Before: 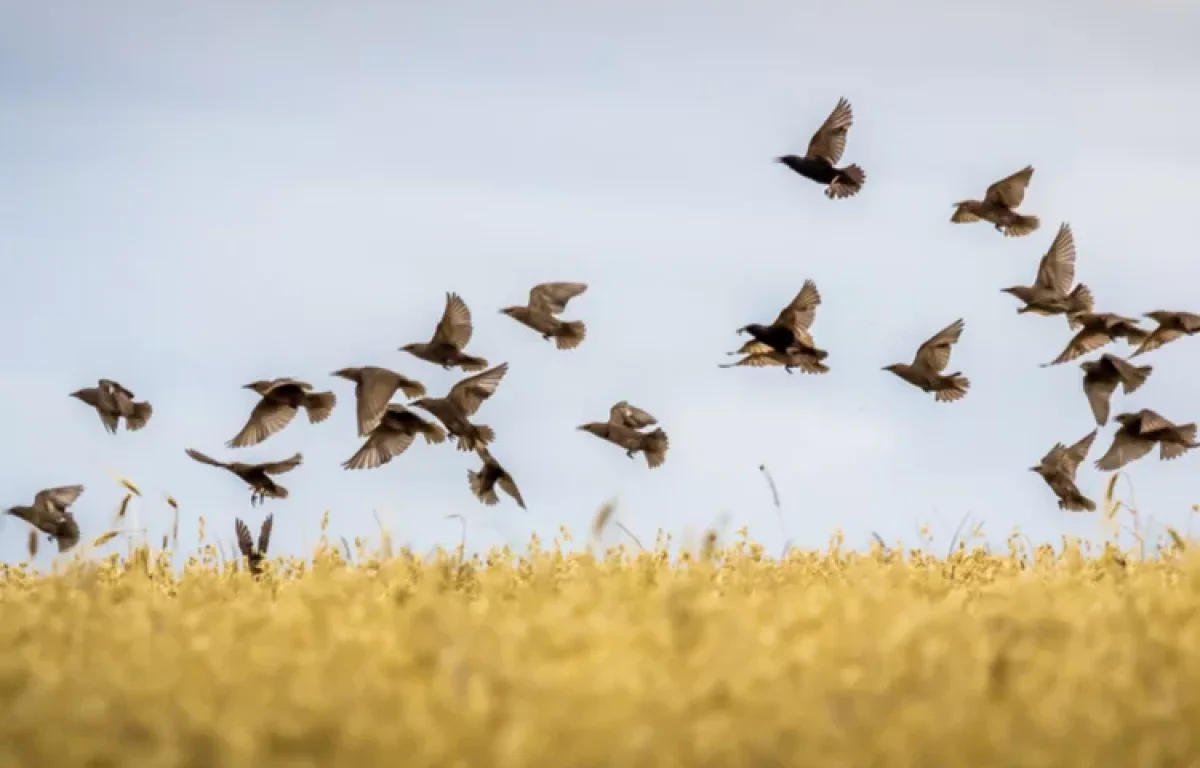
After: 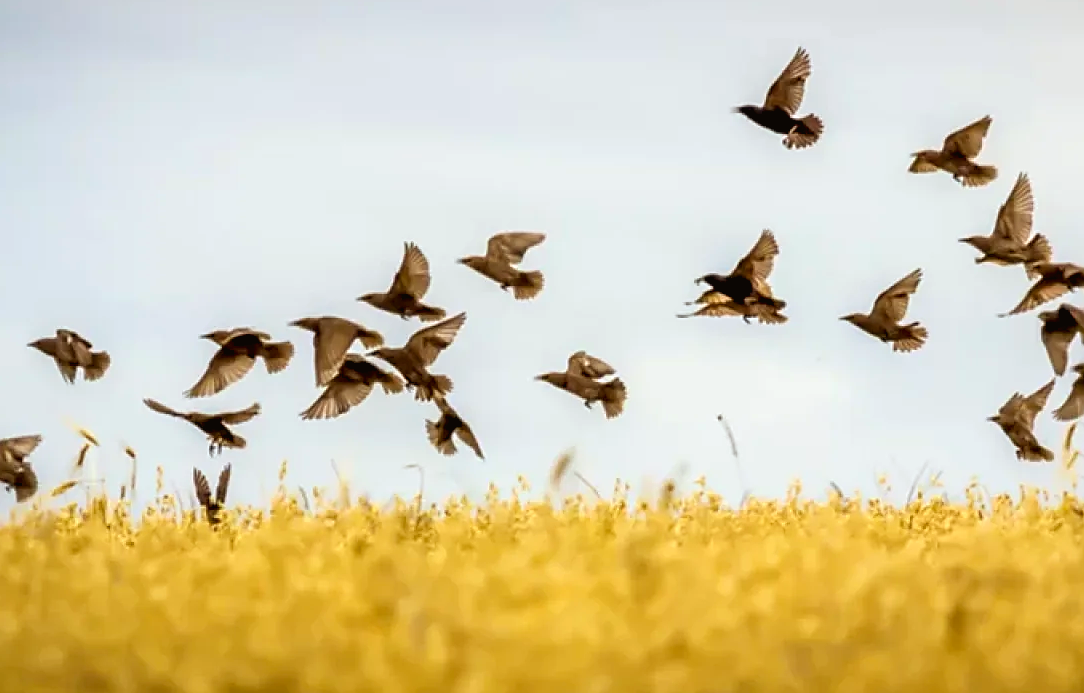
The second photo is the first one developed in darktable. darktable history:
exposure: black level correction 0.007, exposure 0.159 EV, compensate highlight preservation false
crop: left 3.55%, top 6.522%, right 6.063%, bottom 3.235%
color balance rgb: power › chroma 2.512%, power › hue 68.22°, global offset › luminance 0.242%, perceptual saturation grading › global saturation -0.012%, global vibrance 20%
sharpen: on, module defaults
